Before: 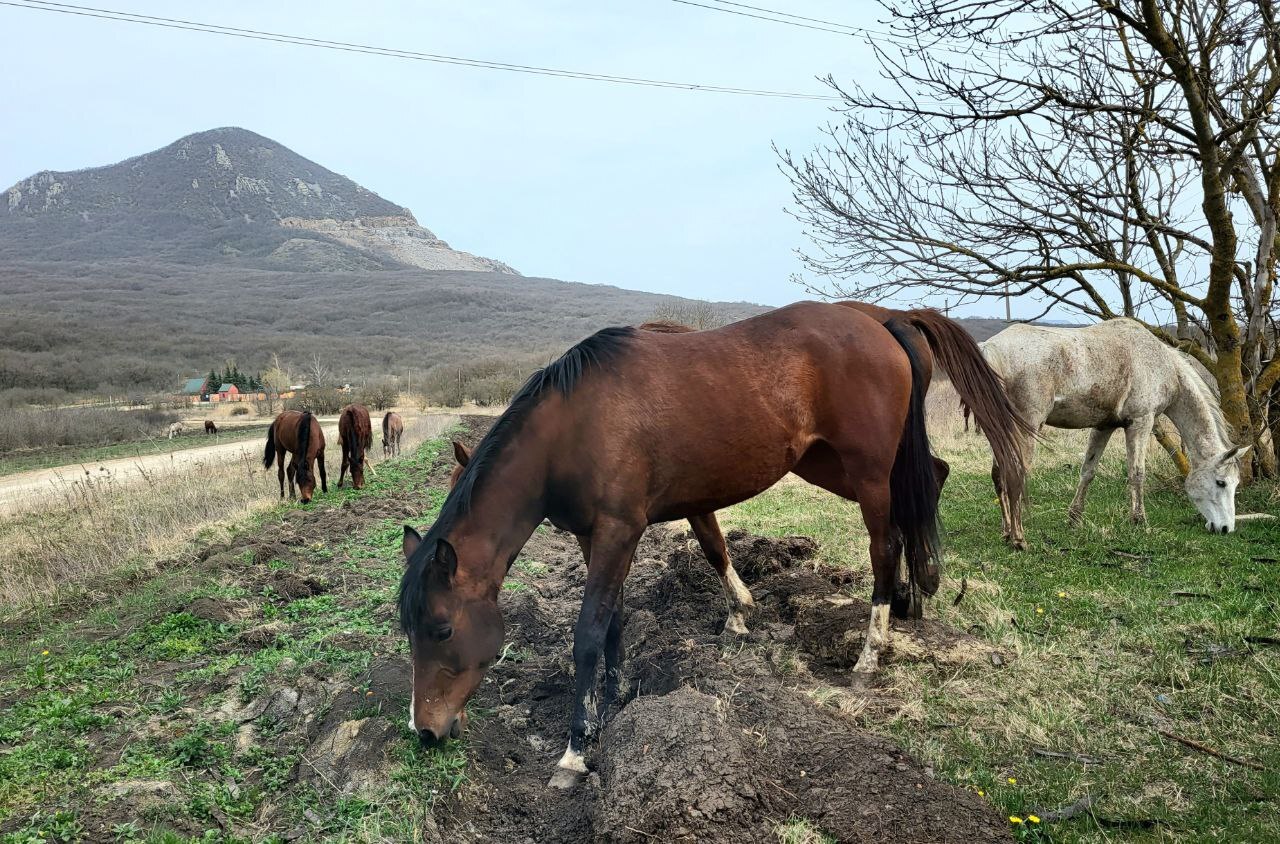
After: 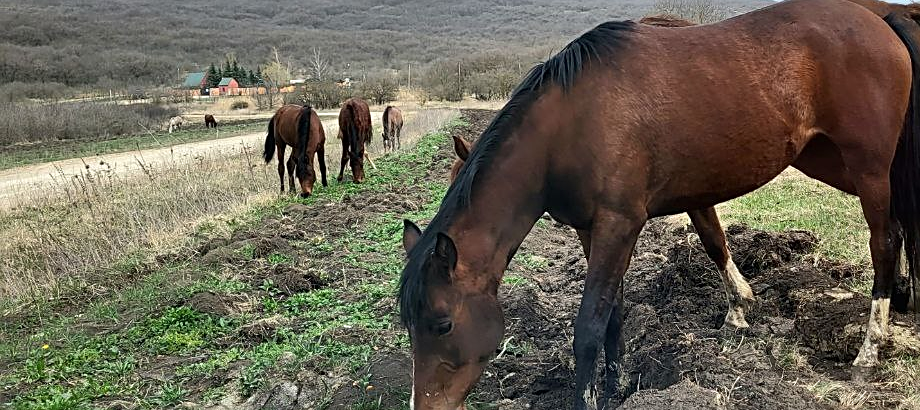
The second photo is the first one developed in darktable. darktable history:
tone curve: curves: ch0 [(0, 0) (0.003, 0.003) (0.011, 0.011) (0.025, 0.024) (0.044, 0.044) (0.069, 0.068) (0.1, 0.098) (0.136, 0.133) (0.177, 0.174) (0.224, 0.22) (0.277, 0.272) (0.335, 0.329) (0.399, 0.392) (0.468, 0.46) (0.543, 0.546) (0.623, 0.626) (0.709, 0.711) (0.801, 0.802) (0.898, 0.898) (1, 1)], color space Lab, independent channels, preserve colors none
sharpen: on, module defaults
crop: top 36.277%, right 28.052%, bottom 15.101%
